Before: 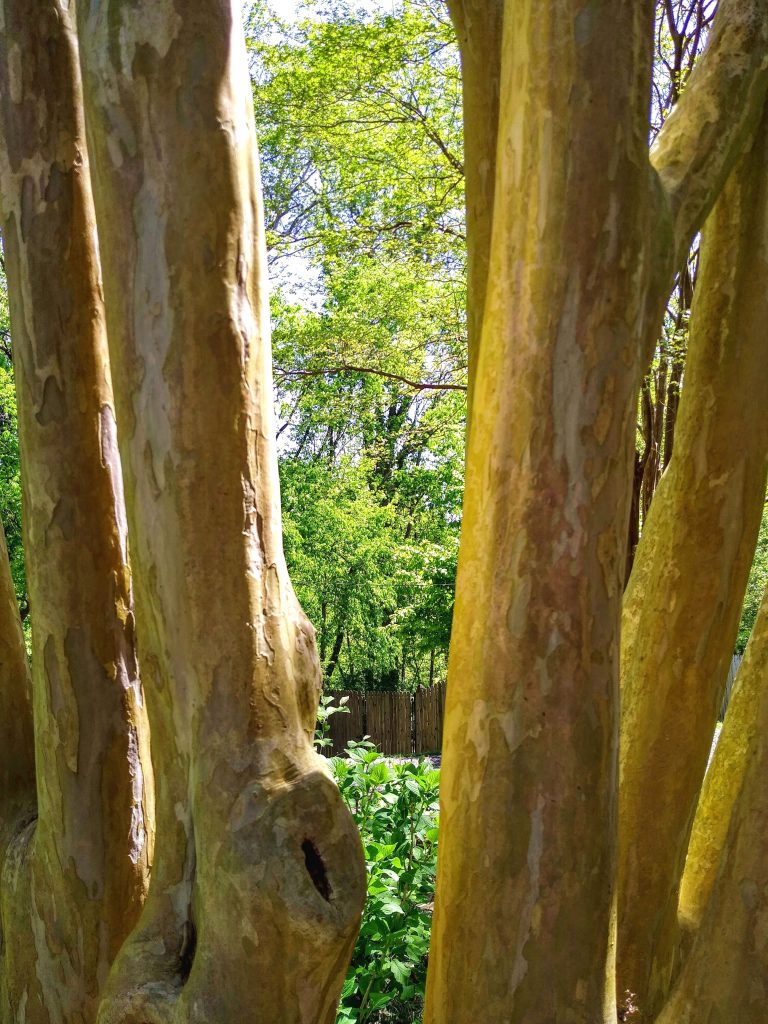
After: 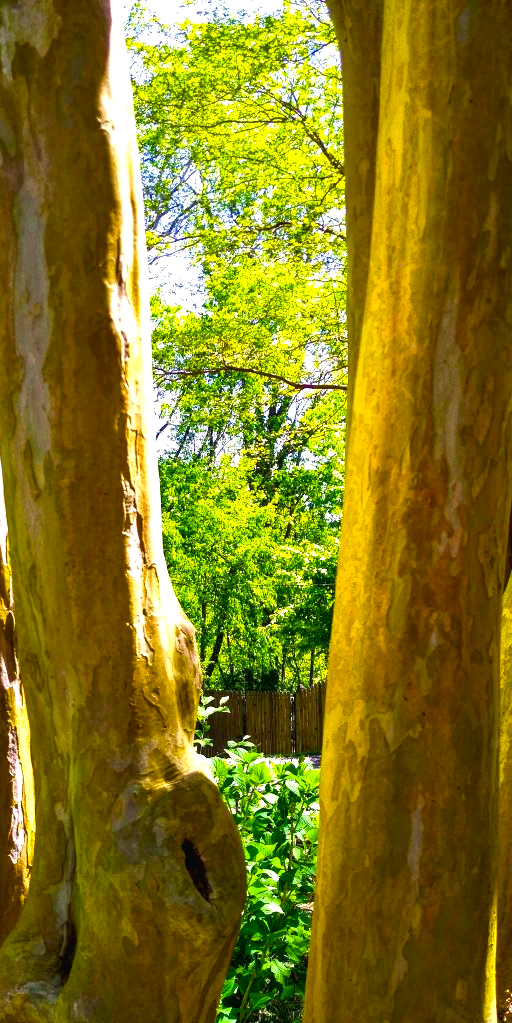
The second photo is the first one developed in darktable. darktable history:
crop and rotate: left 15.754%, right 17.579%
color balance rgb: linear chroma grading › global chroma 9%, perceptual saturation grading › global saturation 36%, perceptual saturation grading › shadows 35%, perceptual brilliance grading › global brilliance 21.21%, perceptual brilliance grading › shadows -35%, global vibrance 21.21%
